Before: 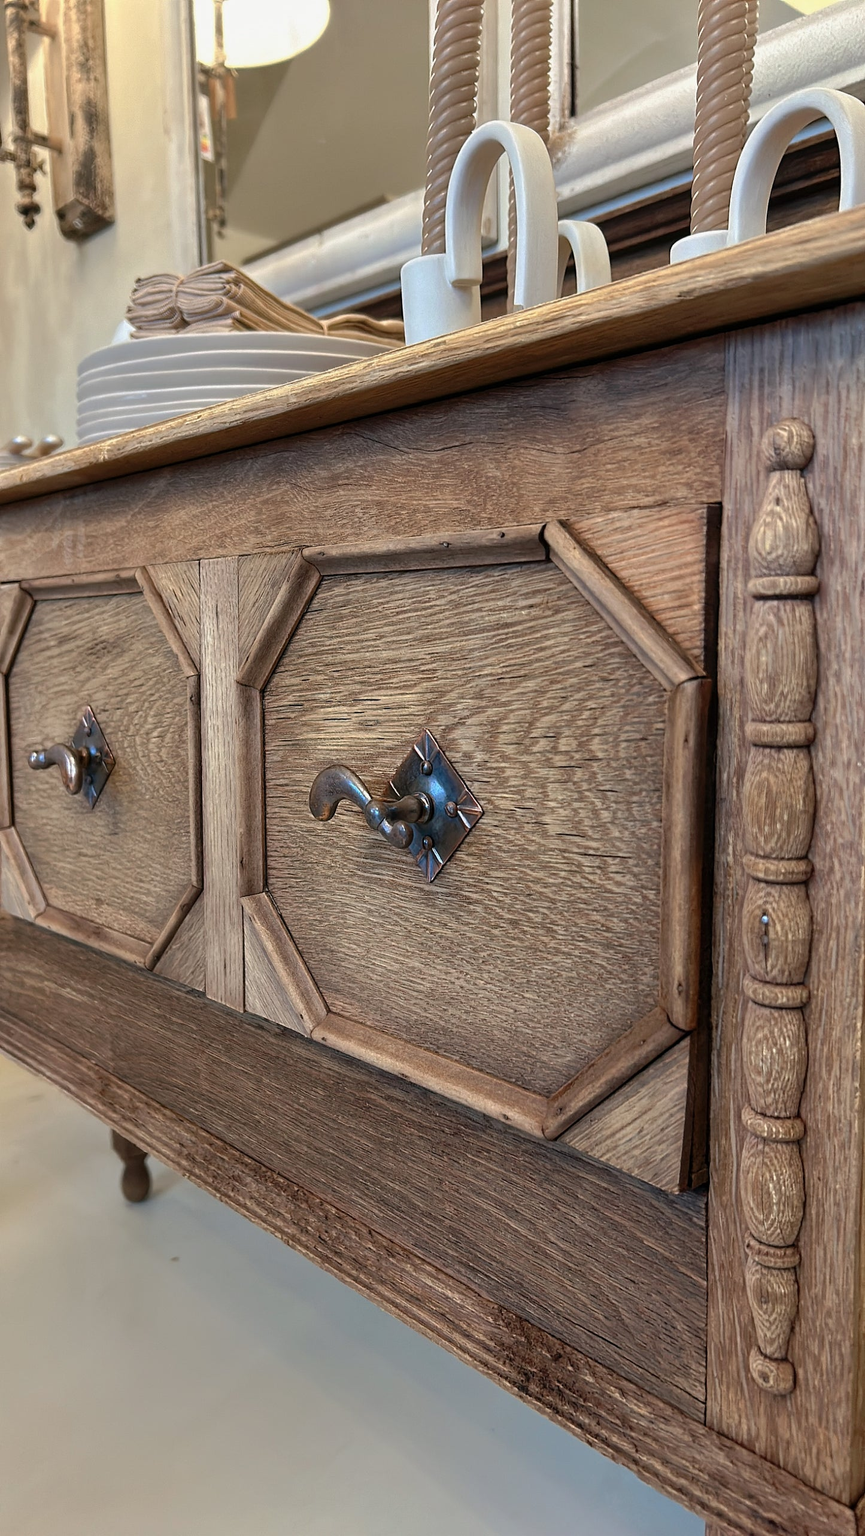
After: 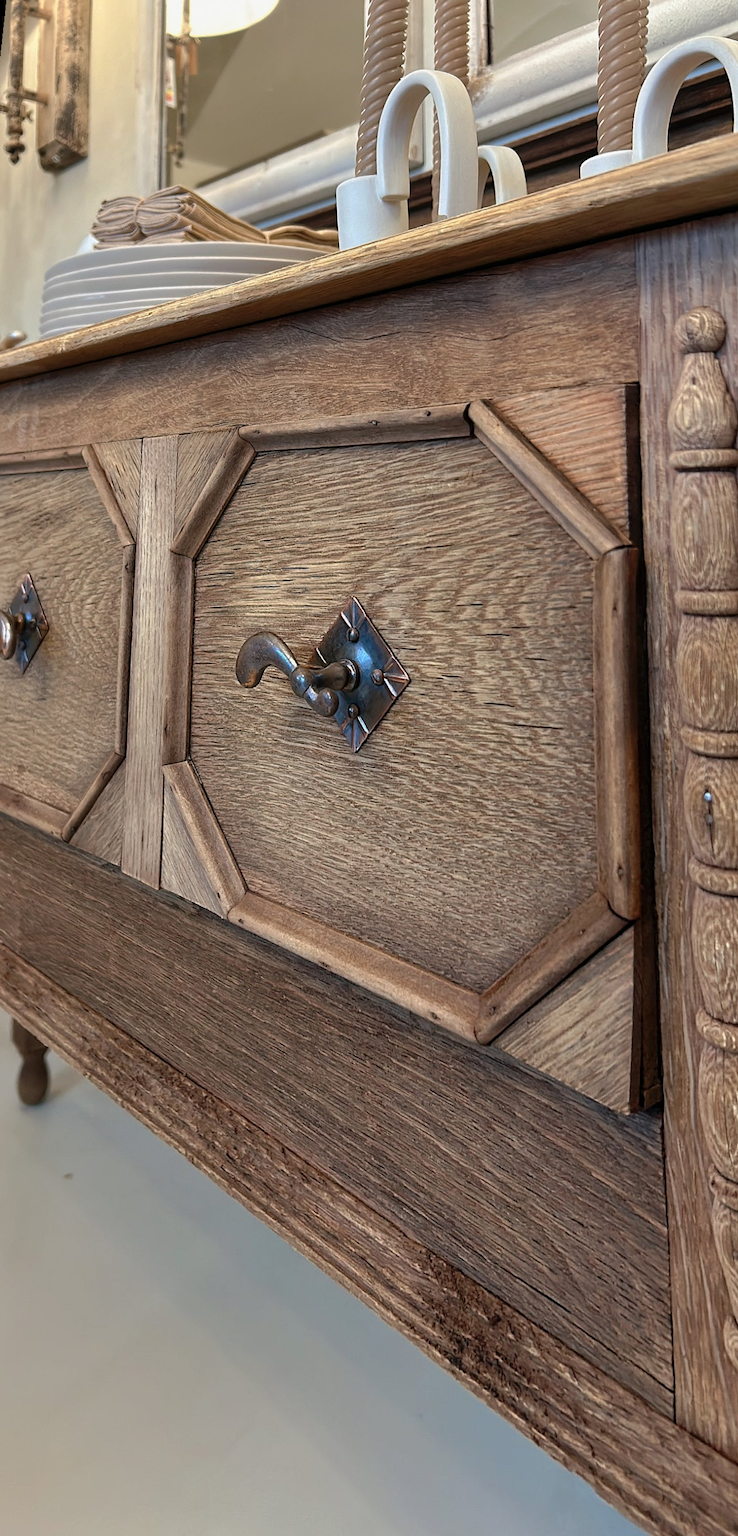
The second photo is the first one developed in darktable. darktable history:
rotate and perspective: rotation 0.72°, lens shift (vertical) -0.352, lens shift (horizontal) -0.051, crop left 0.152, crop right 0.859, crop top 0.019, crop bottom 0.964
tone equalizer: on, module defaults
